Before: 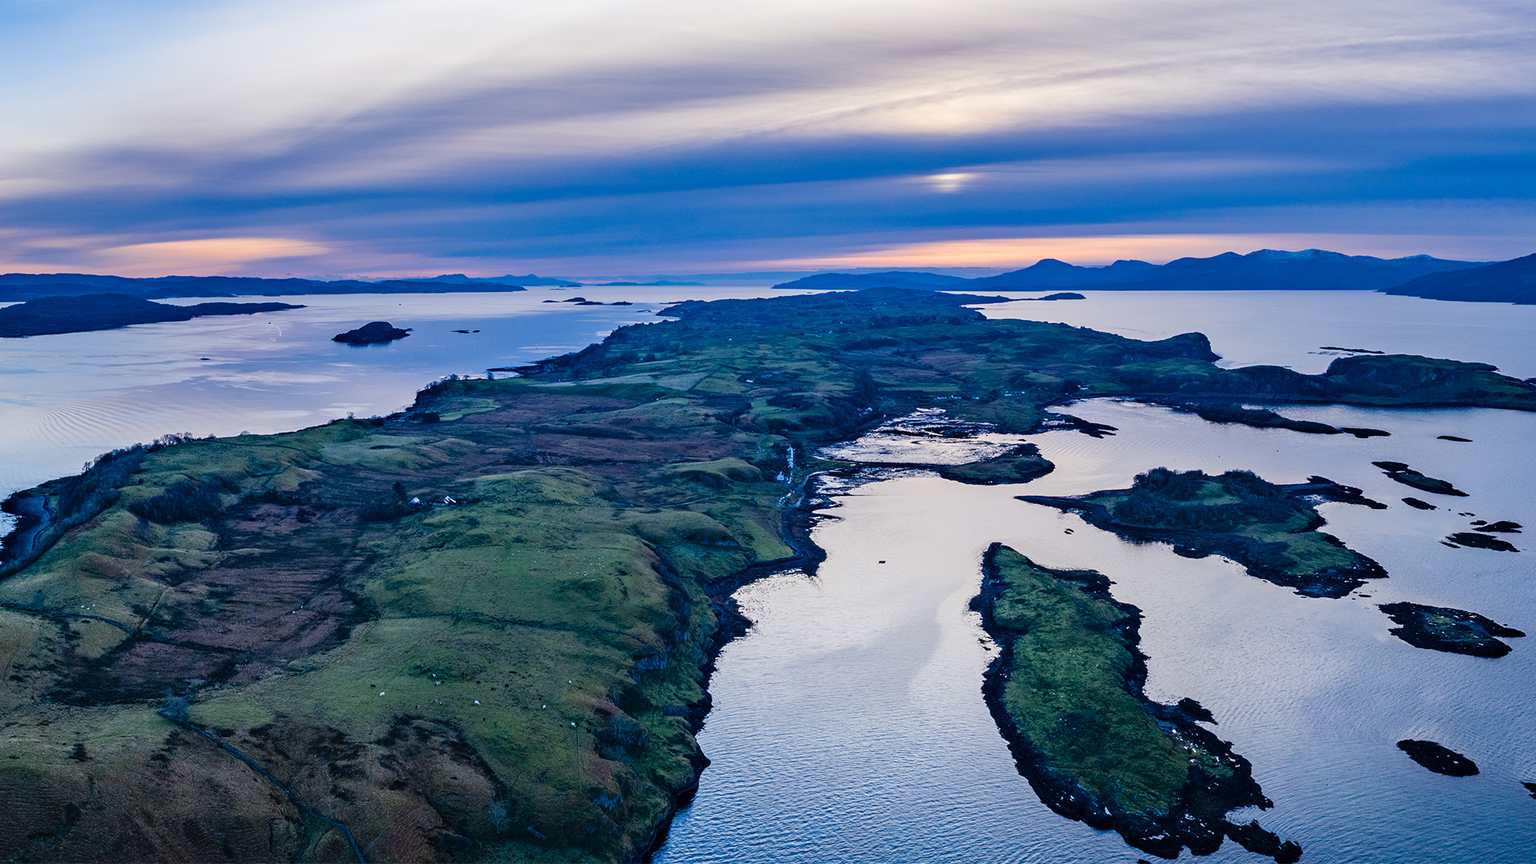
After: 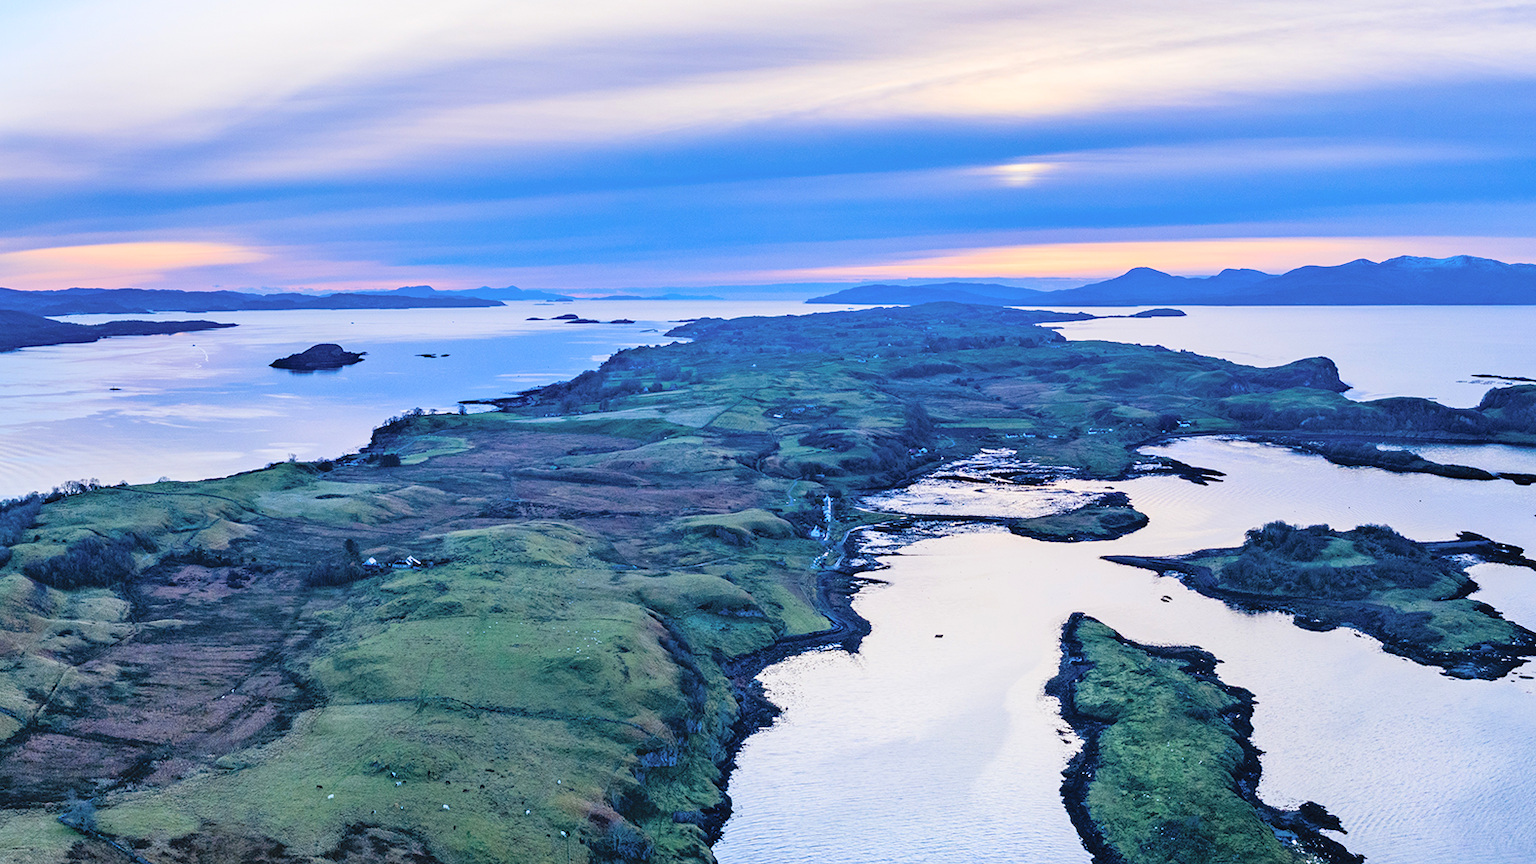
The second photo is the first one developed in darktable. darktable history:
crop and rotate: left 7.196%, top 4.574%, right 10.605%, bottom 13.178%
contrast brightness saturation: contrast 0.1, brightness 0.3, saturation 0.14
shadows and highlights: shadows -30, highlights 30
